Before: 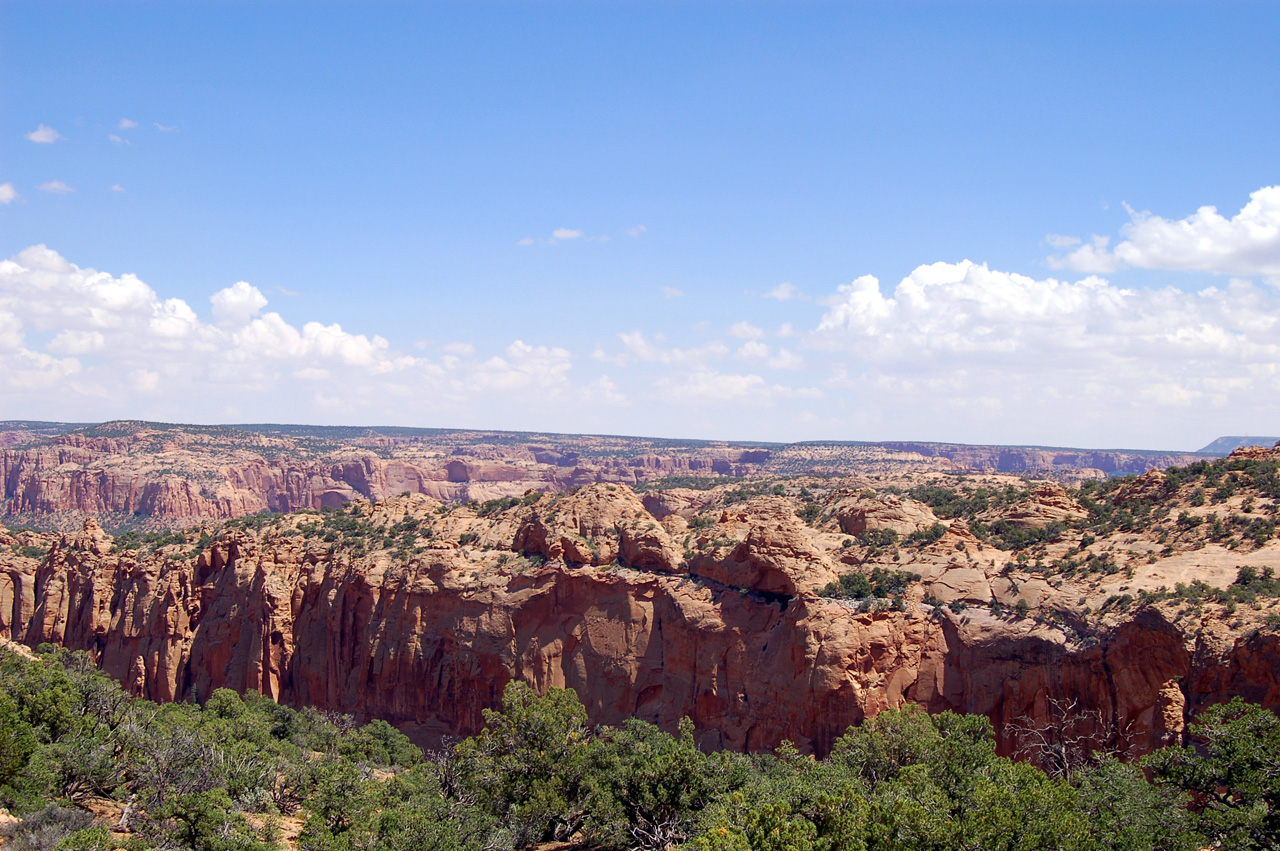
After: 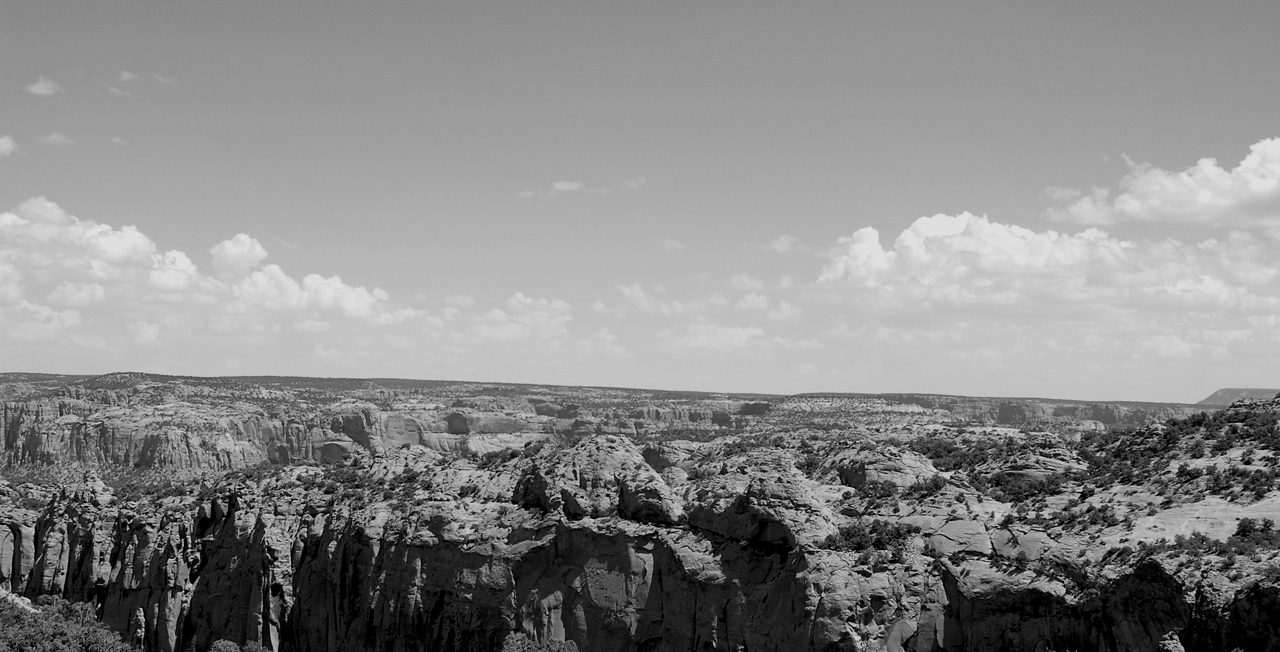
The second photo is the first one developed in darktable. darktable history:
exposure: black level correction 0.011, exposure -0.478 EV, compensate highlight preservation false
crop: top 5.667%, bottom 17.637%
monochrome: on, module defaults
tone equalizer: -7 EV 0.13 EV, smoothing diameter 25%, edges refinement/feathering 10, preserve details guided filter
contrast brightness saturation: contrast 0.08, saturation 0.02
